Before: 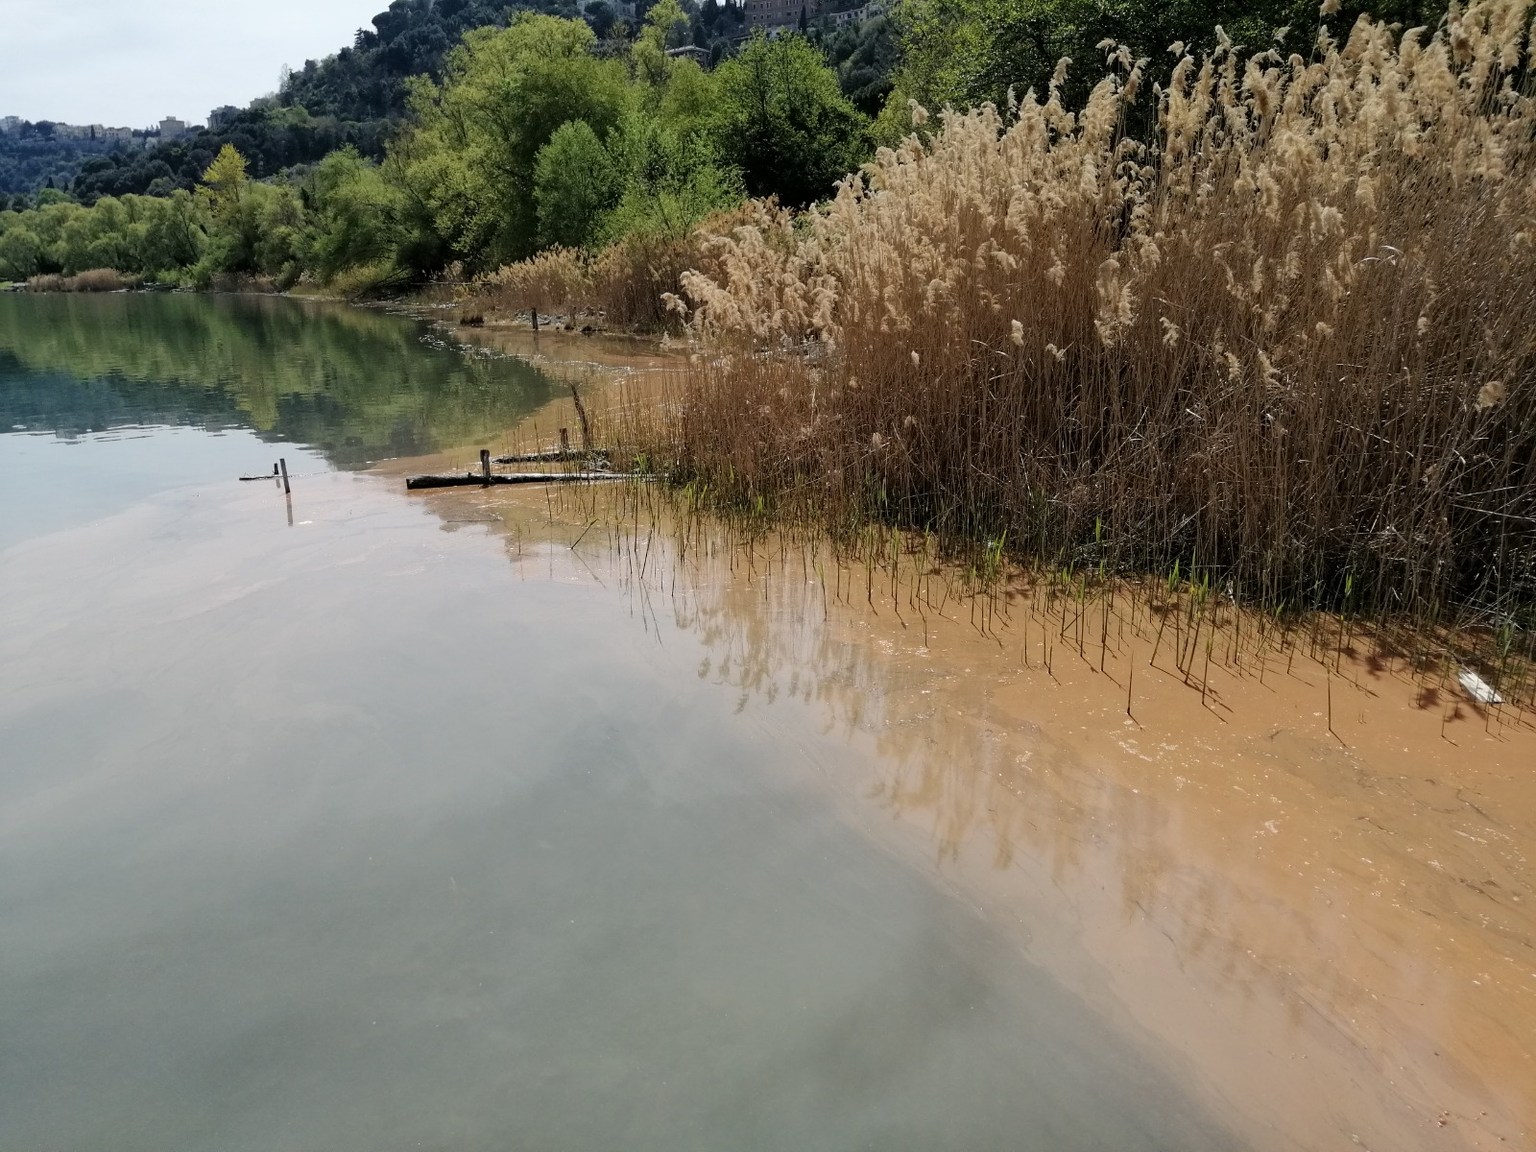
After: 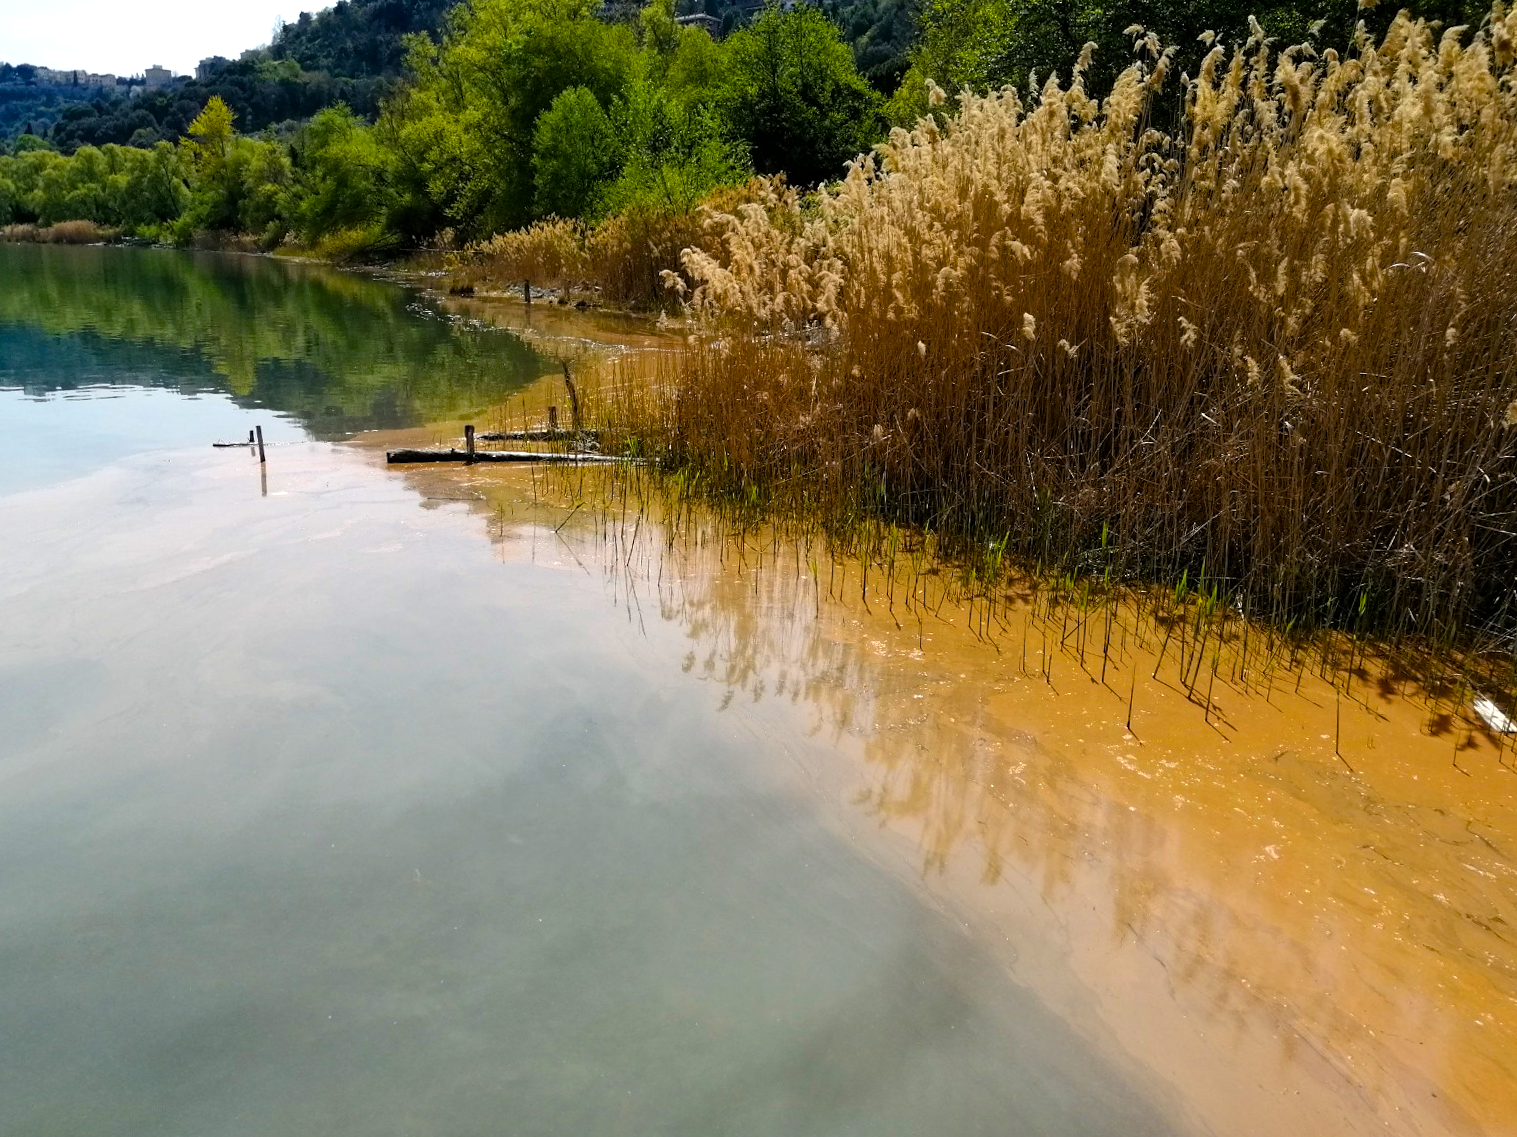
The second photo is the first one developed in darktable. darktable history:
crop and rotate: angle -2.38°
color balance rgb: linear chroma grading › global chroma 9%, perceptual saturation grading › global saturation 36%, perceptual saturation grading › shadows 35%, perceptual brilliance grading › global brilliance 15%, perceptual brilliance grading › shadows -35%, global vibrance 15%
